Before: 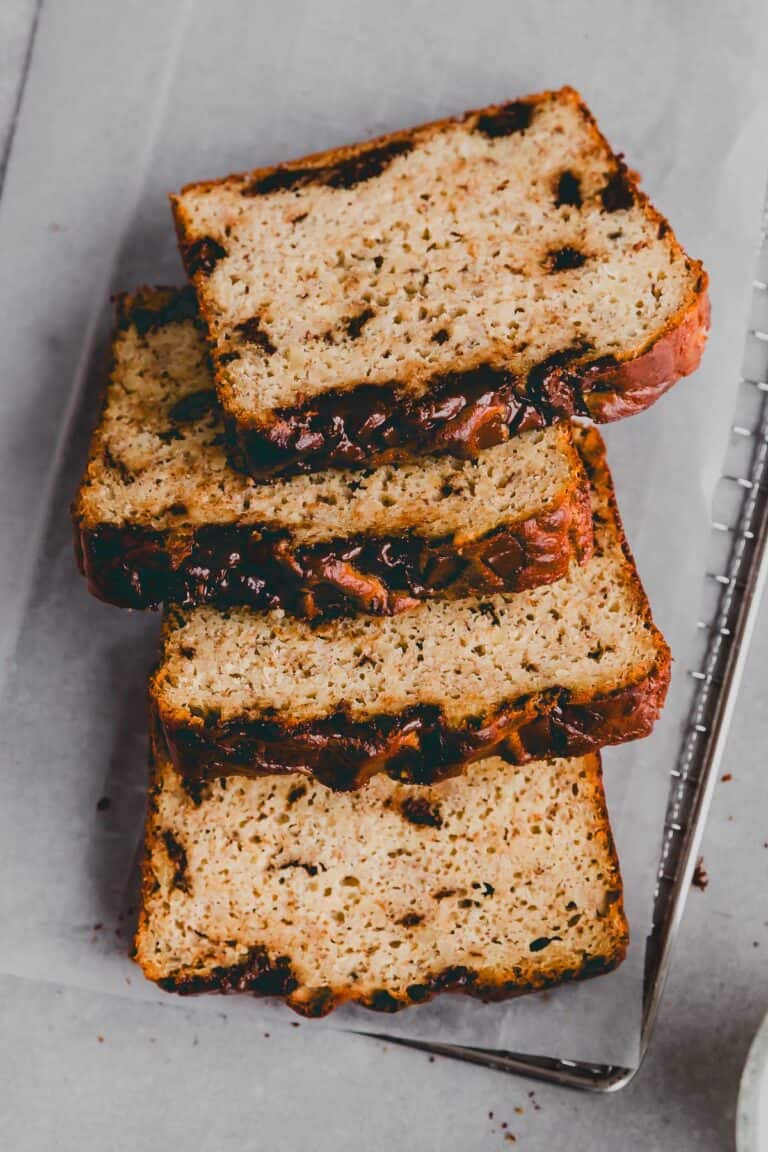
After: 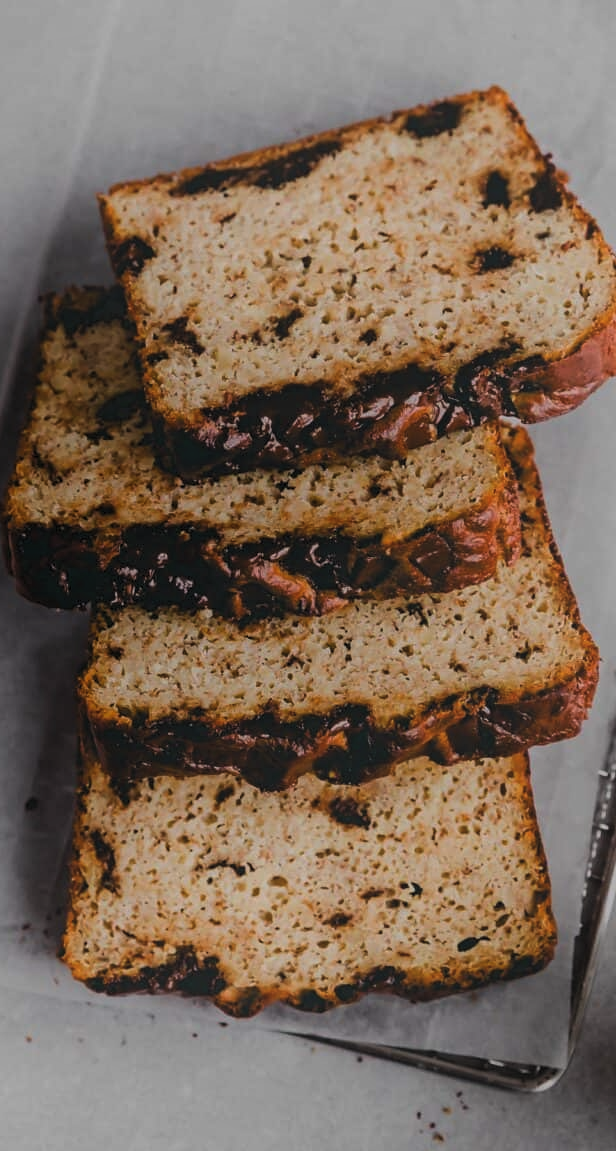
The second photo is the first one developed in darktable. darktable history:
crop and rotate: left 9.482%, right 10.243%
levels: levels [0.116, 0.574, 1]
tone equalizer: on, module defaults
contrast brightness saturation: saturation -0.062
contrast equalizer: octaves 7, y [[0.586, 0.584, 0.576, 0.565, 0.552, 0.539], [0.5 ×6], [0.97, 0.959, 0.919, 0.859, 0.789, 0.717], [0 ×6], [0 ×6]], mix -0.993
